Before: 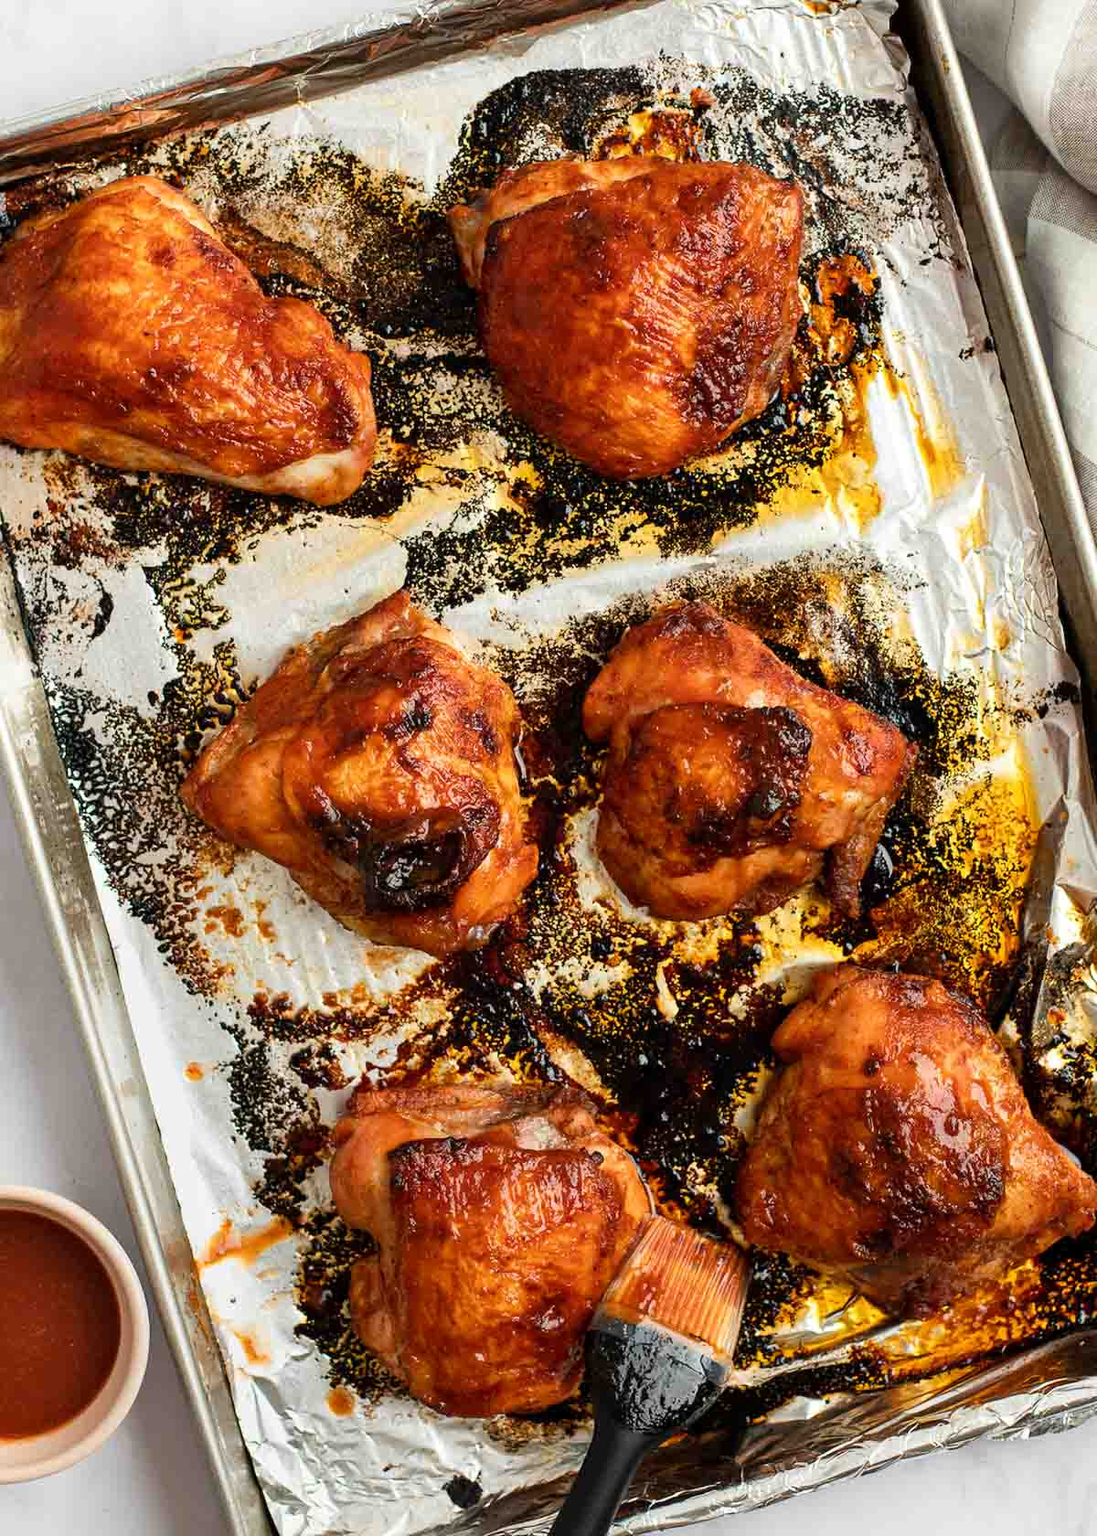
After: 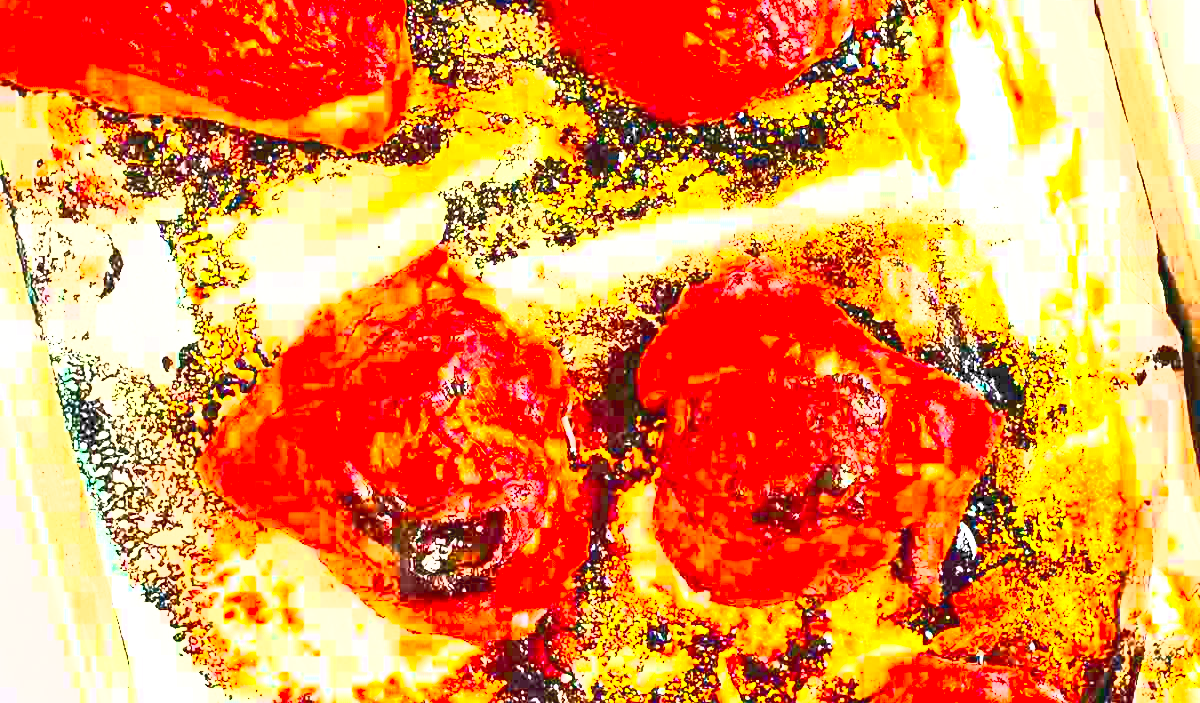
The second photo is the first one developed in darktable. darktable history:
crop and rotate: top 23.84%, bottom 34.294%
contrast brightness saturation: contrast 1, brightness 1, saturation 1
white balance: red 1.009, blue 1.027
exposure: exposure 2.25 EV, compensate highlight preservation false
